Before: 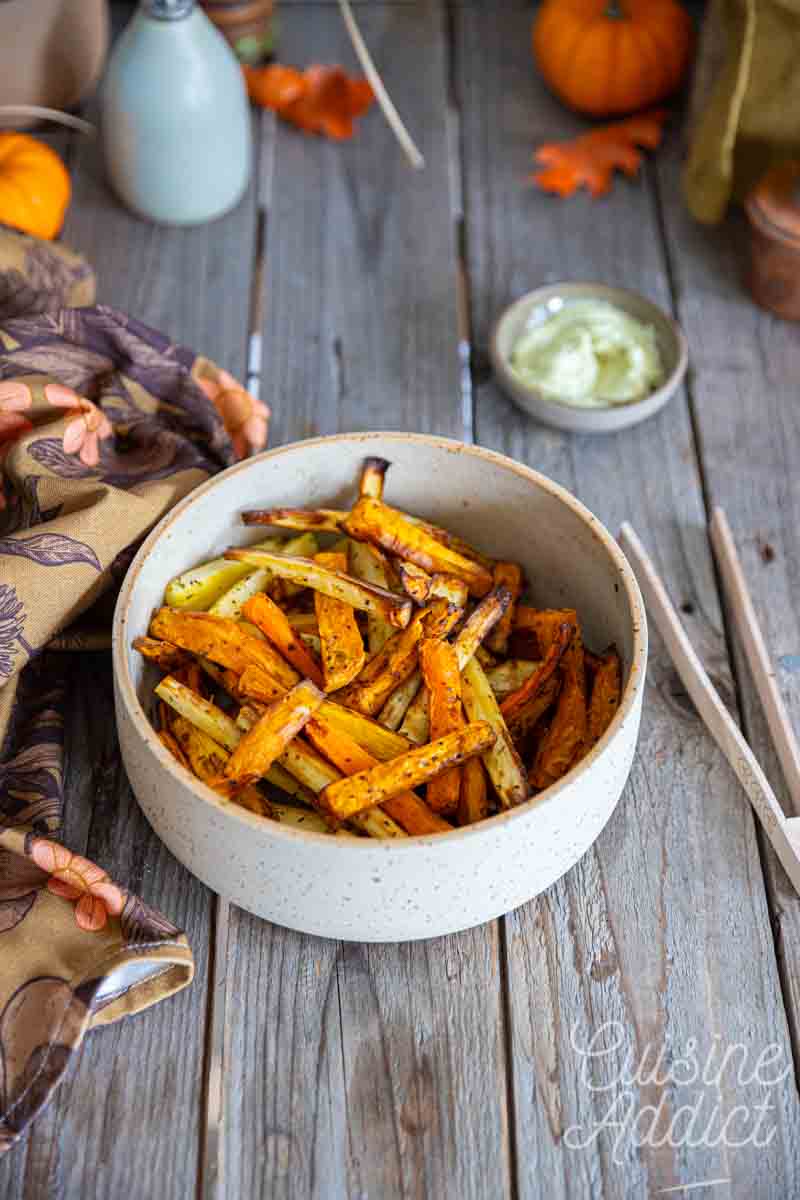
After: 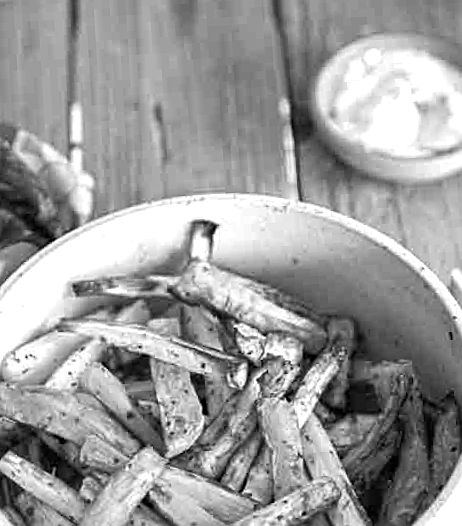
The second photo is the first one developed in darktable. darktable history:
monochrome: on, module defaults
color correction: highlights a* 10.12, highlights b* 39.04, shadows a* 14.62, shadows b* 3.37
crop: left 20.932%, top 15.471%, right 21.848%, bottom 34.081%
sharpen: on, module defaults
exposure: black level correction 0, exposure 0.7 EV, compensate exposure bias true, compensate highlight preservation false
rotate and perspective: rotation -3.52°, crop left 0.036, crop right 0.964, crop top 0.081, crop bottom 0.919
